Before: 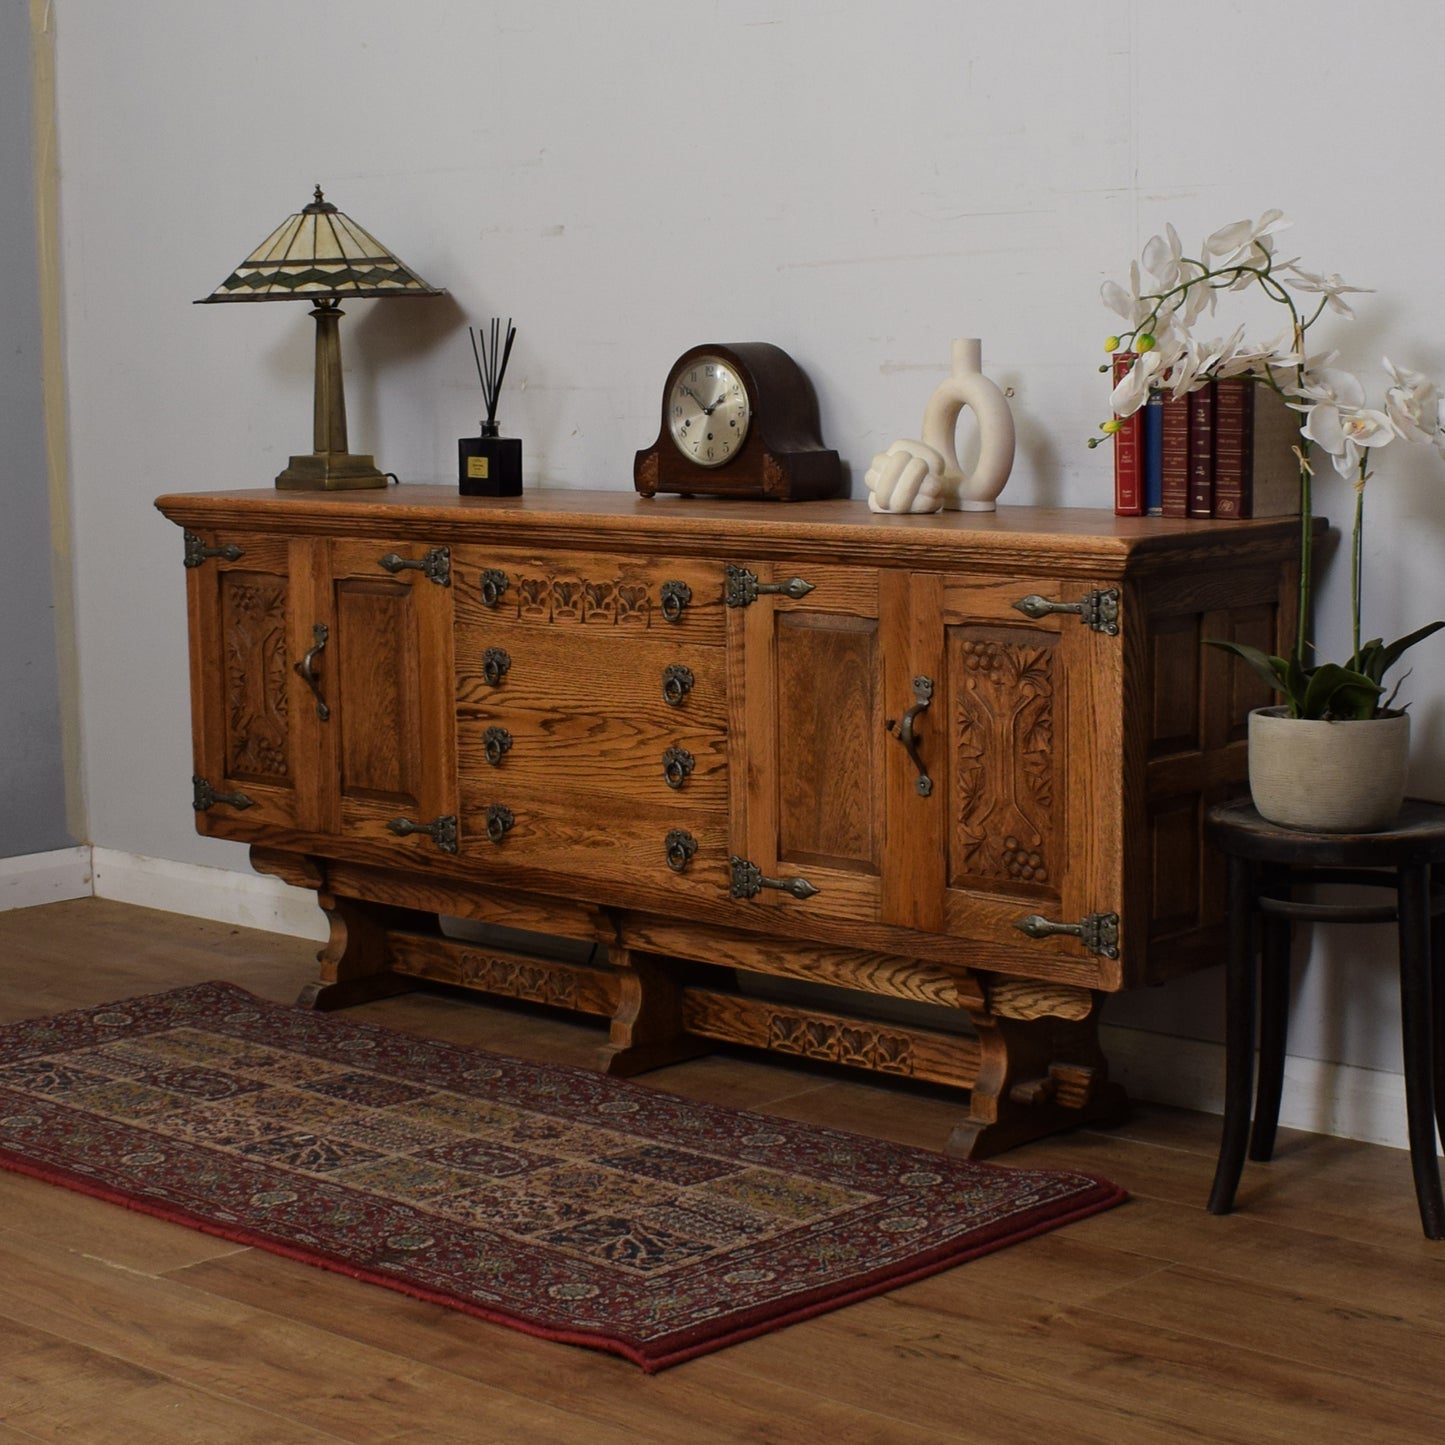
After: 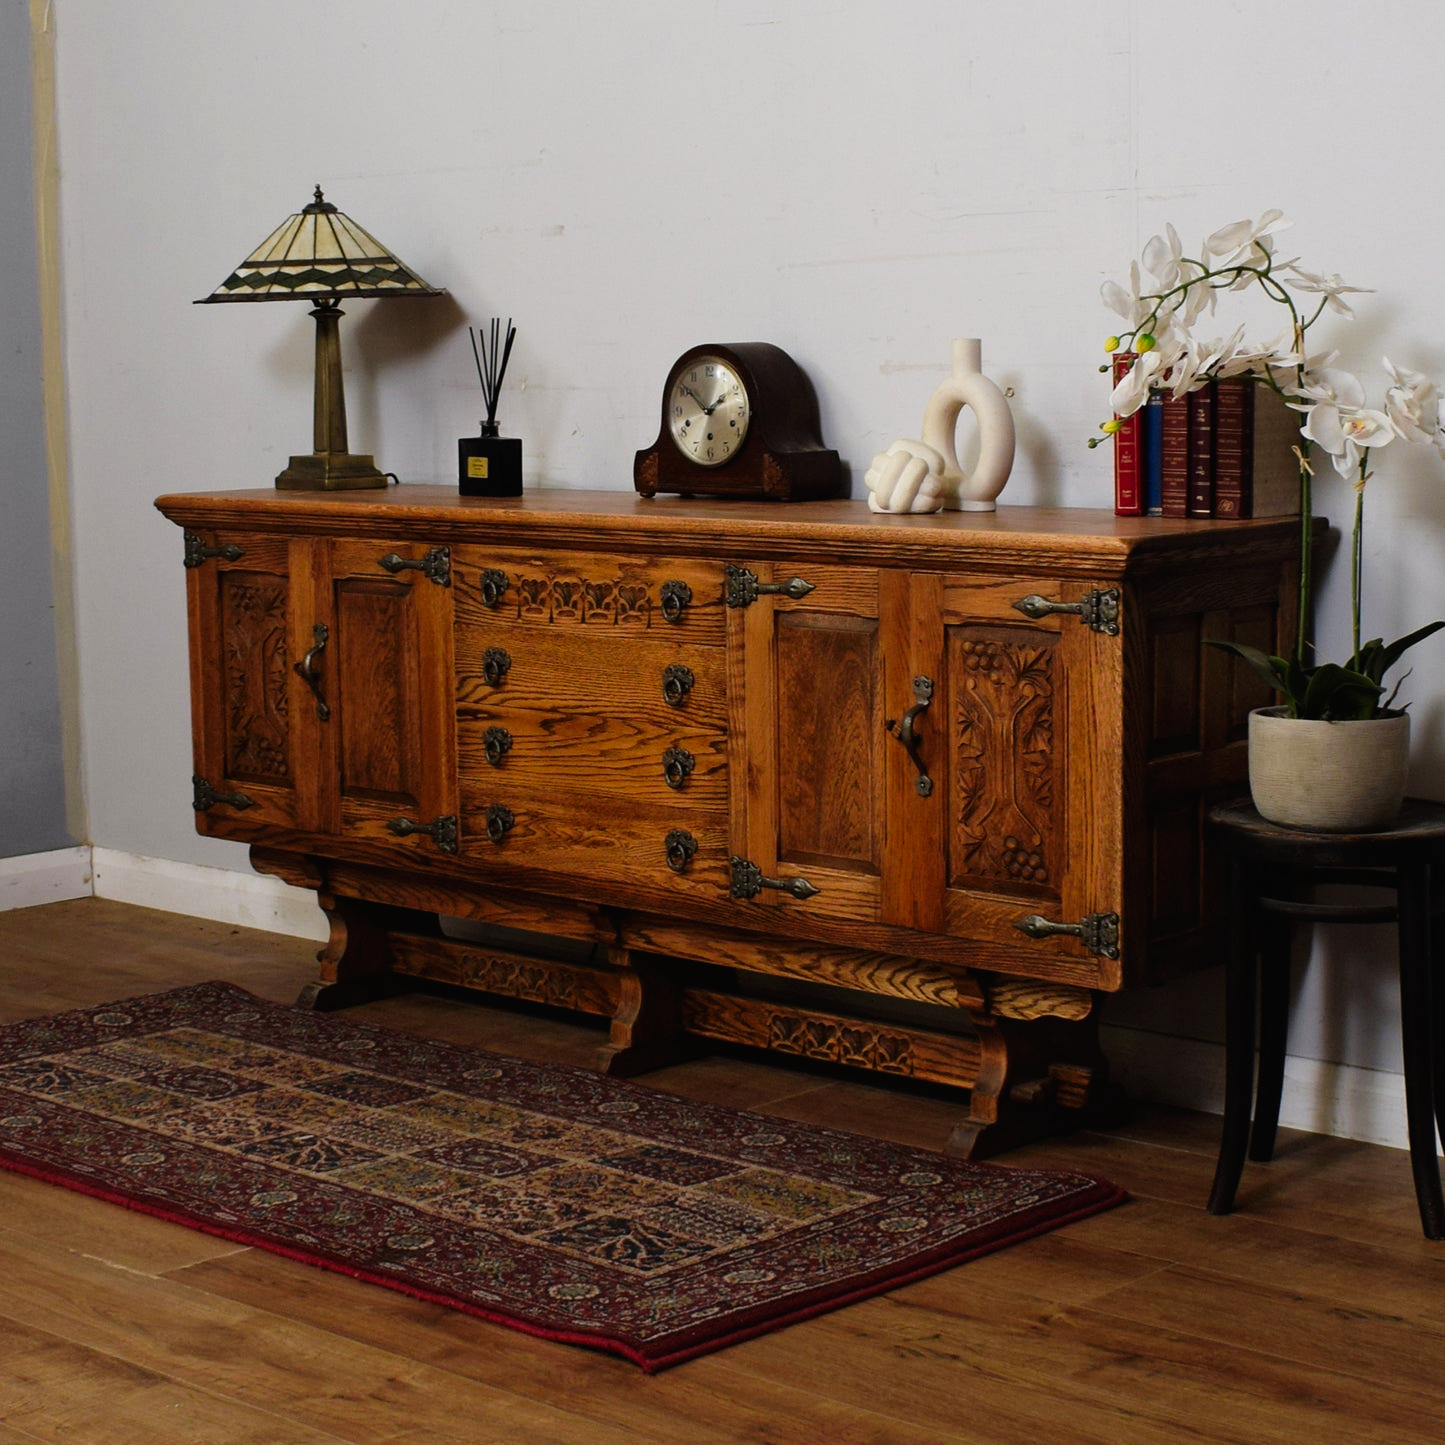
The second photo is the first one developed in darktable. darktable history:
tone curve: curves: ch0 [(0, 0.011) (0.053, 0.026) (0.174, 0.115) (0.416, 0.417) (0.697, 0.758) (0.852, 0.902) (0.991, 0.981)]; ch1 [(0, 0) (0.264, 0.22) (0.407, 0.373) (0.463, 0.457) (0.492, 0.5) (0.512, 0.511) (0.54, 0.543) (0.585, 0.617) (0.659, 0.686) (0.78, 0.8) (1, 1)]; ch2 [(0, 0) (0.438, 0.449) (0.473, 0.469) (0.503, 0.5) (0.523, 0.534) (0.562, 0.591) (0.612, 0.627) (0.701, 0.707) (1, 1)], preserve colors none
